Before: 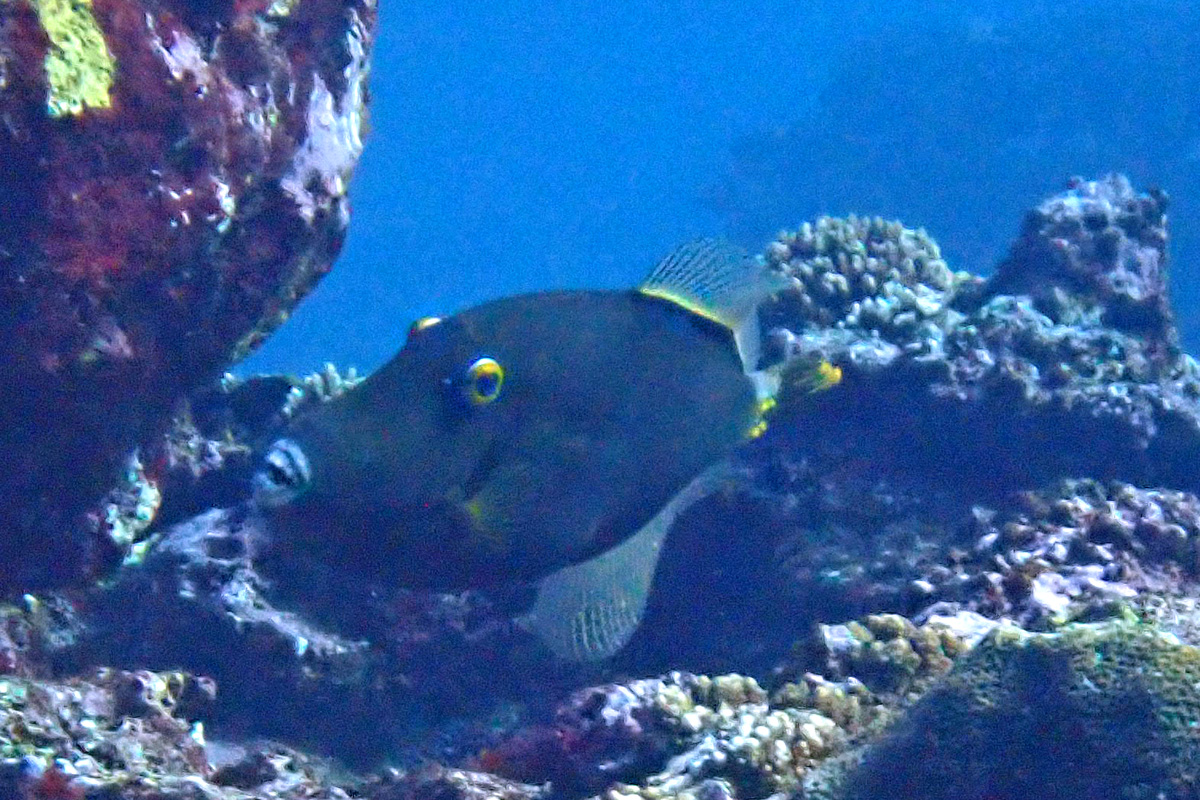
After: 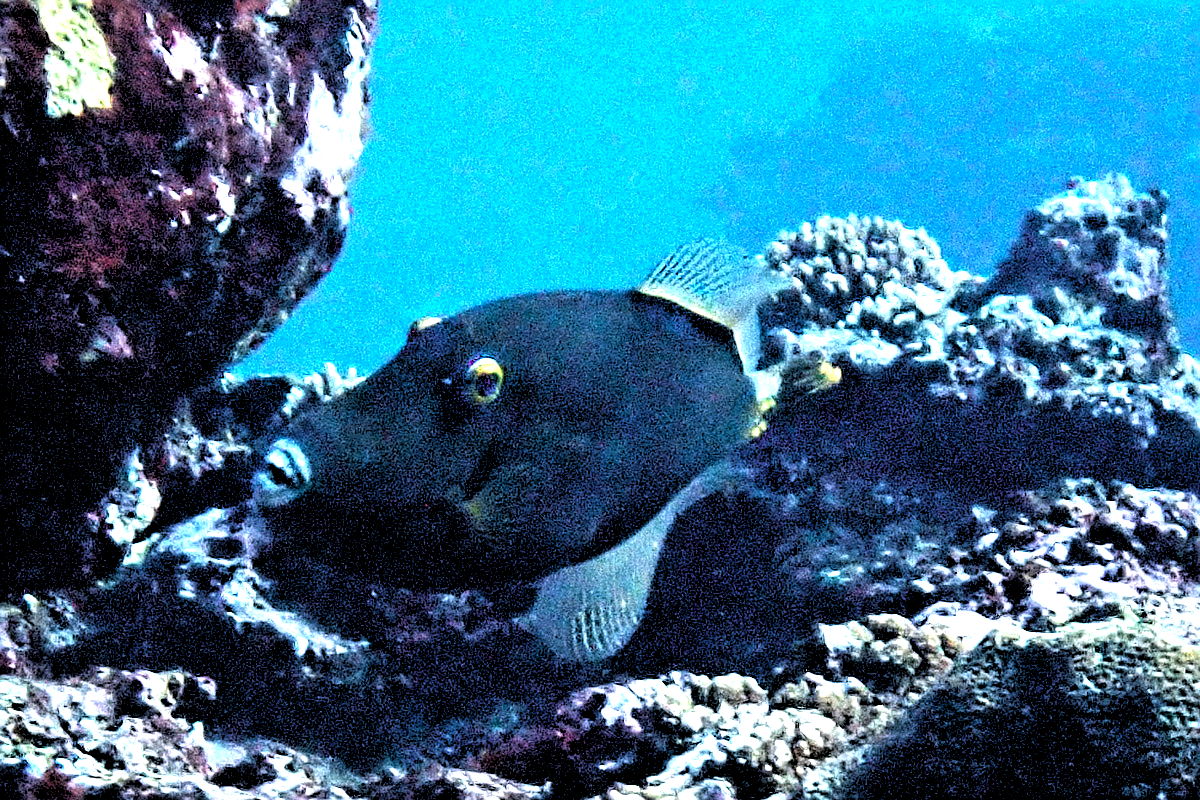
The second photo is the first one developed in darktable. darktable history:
tone equalizer: -8 EV -1.08 EV, -7 EV -1.01 EV, -6 EV -0.867 EV, -5 EV -0.578 EV, -3 EV 0.578 EV, -2 EV 0.867 EV, -1 EV 1.01 EV, +0 EV 1.08 EV, edges refinement/feathering 500, mask exposure compensation -1.57 EV, preserve details no
rgb levels: levels [[0.034, 0.472, 0.904], [0, 0.5, 1], [0, 0.5, 1]]
color zones: curves: ch0 [(0.018, 0.548) (0.197, 0.654) (0.425, 0.447) (0.605, 0.658) (0.732, 0.579)]; ch1 [(0.105, 0.531) (0.224, 0.531) (0.386, 0.39) (0.618, 0.456) (0.732, 0.456) (0.956, 0.421)]; ch2 [(0.039, 0.583) (0.215, 0.465) (0.399, 0.544) (0.465, 0.548) (0.614, 0.447) (0.724, 0.43) (0.882, 0.623) (0.956, 0.632)]
sharpen: on, module defaults
